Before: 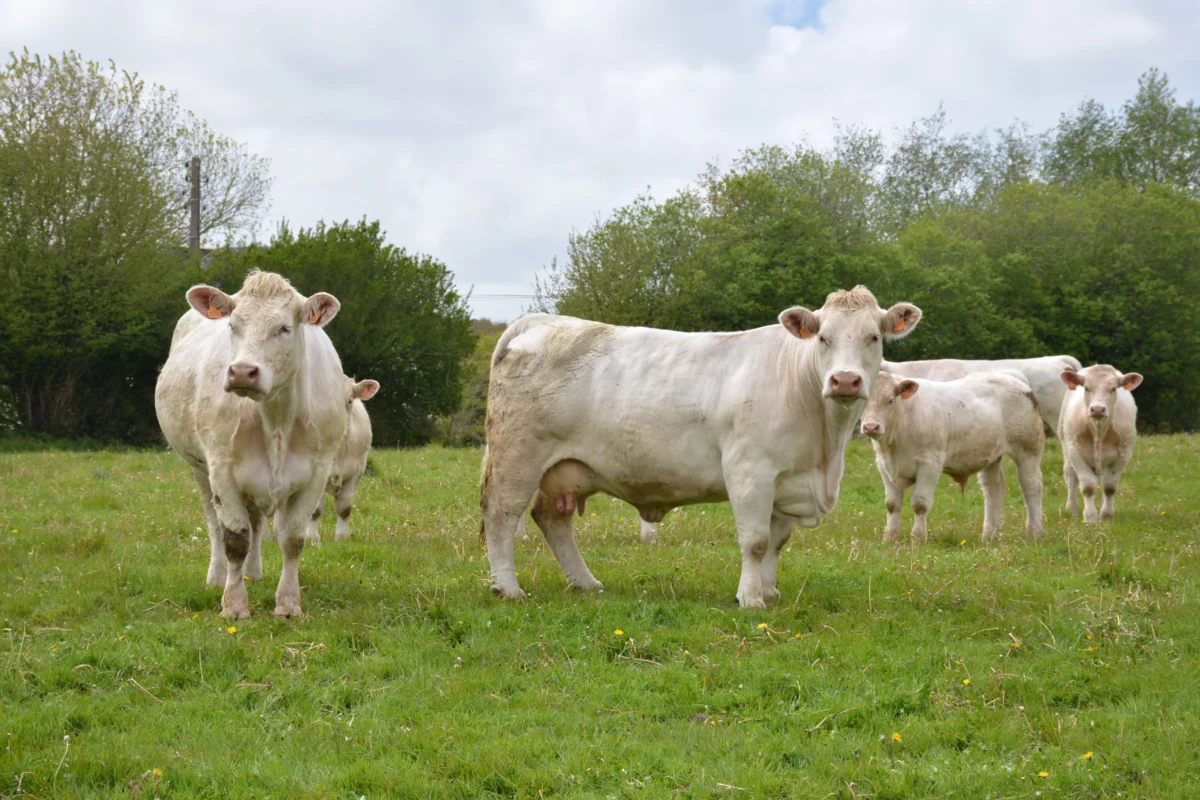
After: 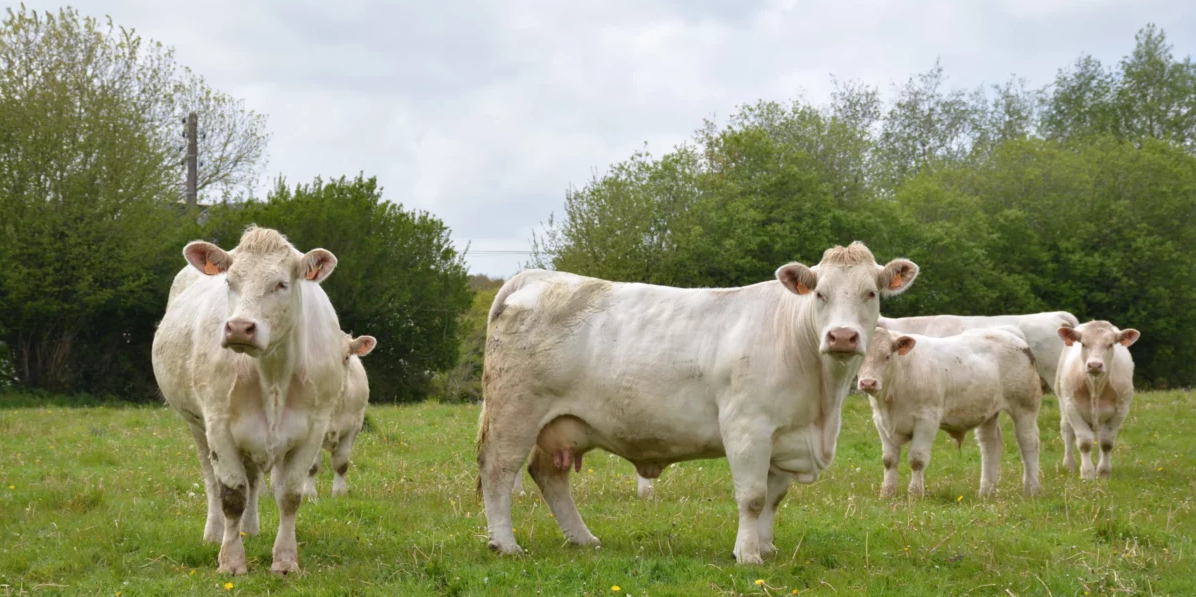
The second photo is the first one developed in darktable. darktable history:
crop: left 0.275%, top 5.535%, bottom 19.792%
